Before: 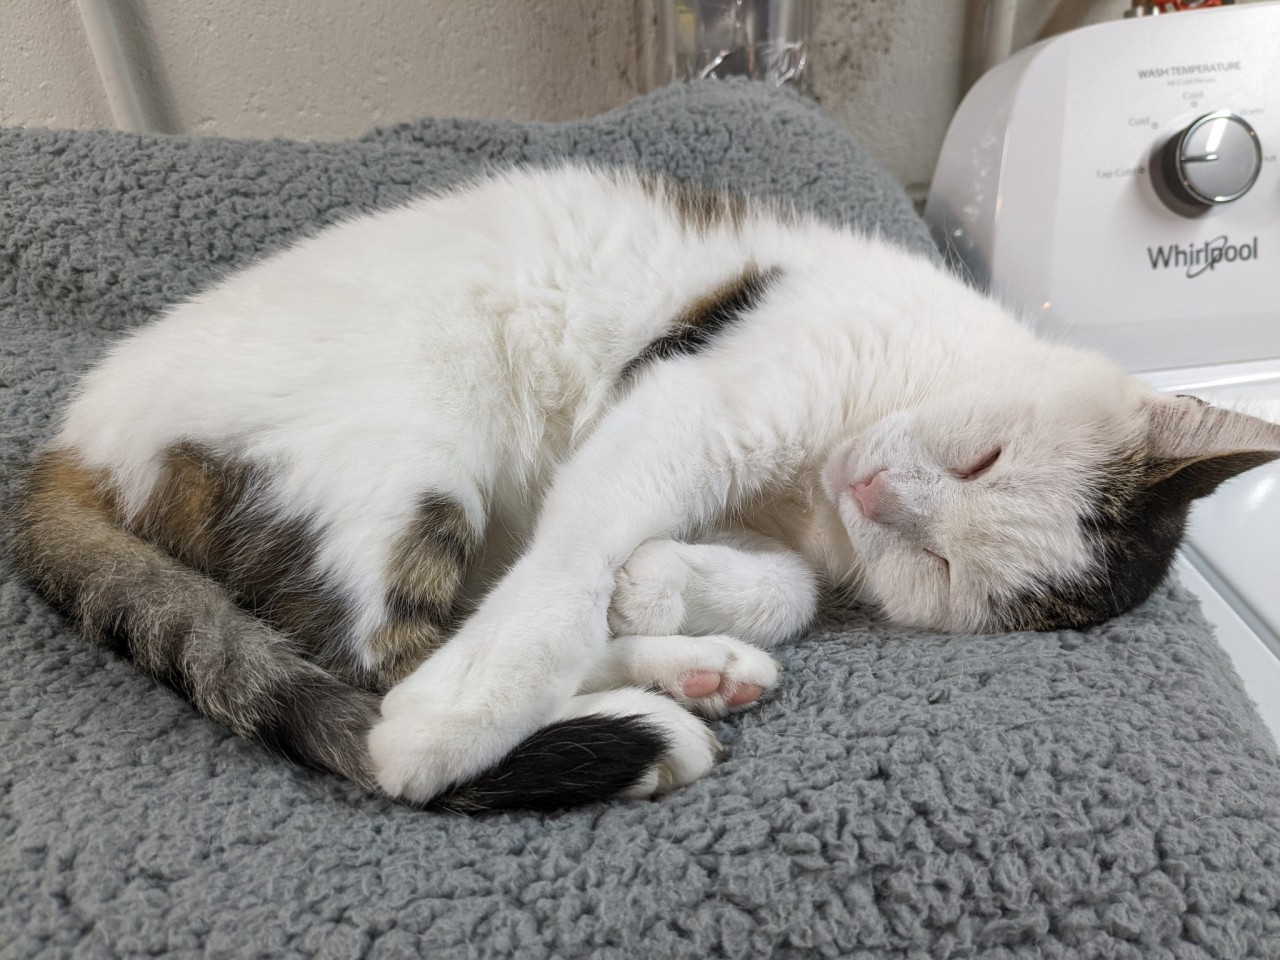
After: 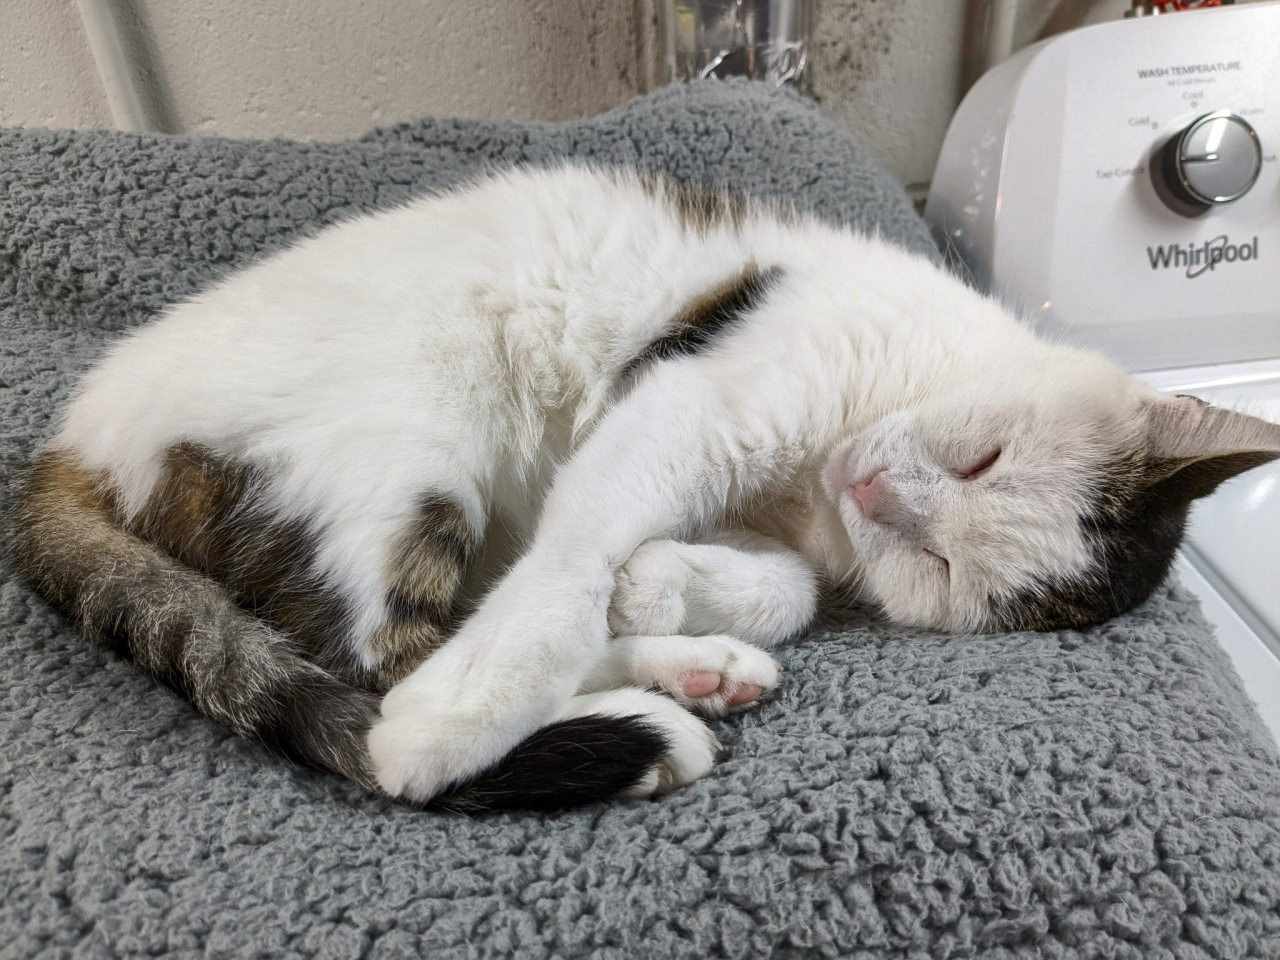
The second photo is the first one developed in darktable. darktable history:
shadows and highlights: shadows 40.17, highlights -59.82
contrast brightness saturation: contrast 0.277
exposure: compensate exposure bias true, compensate highlight preservation false
